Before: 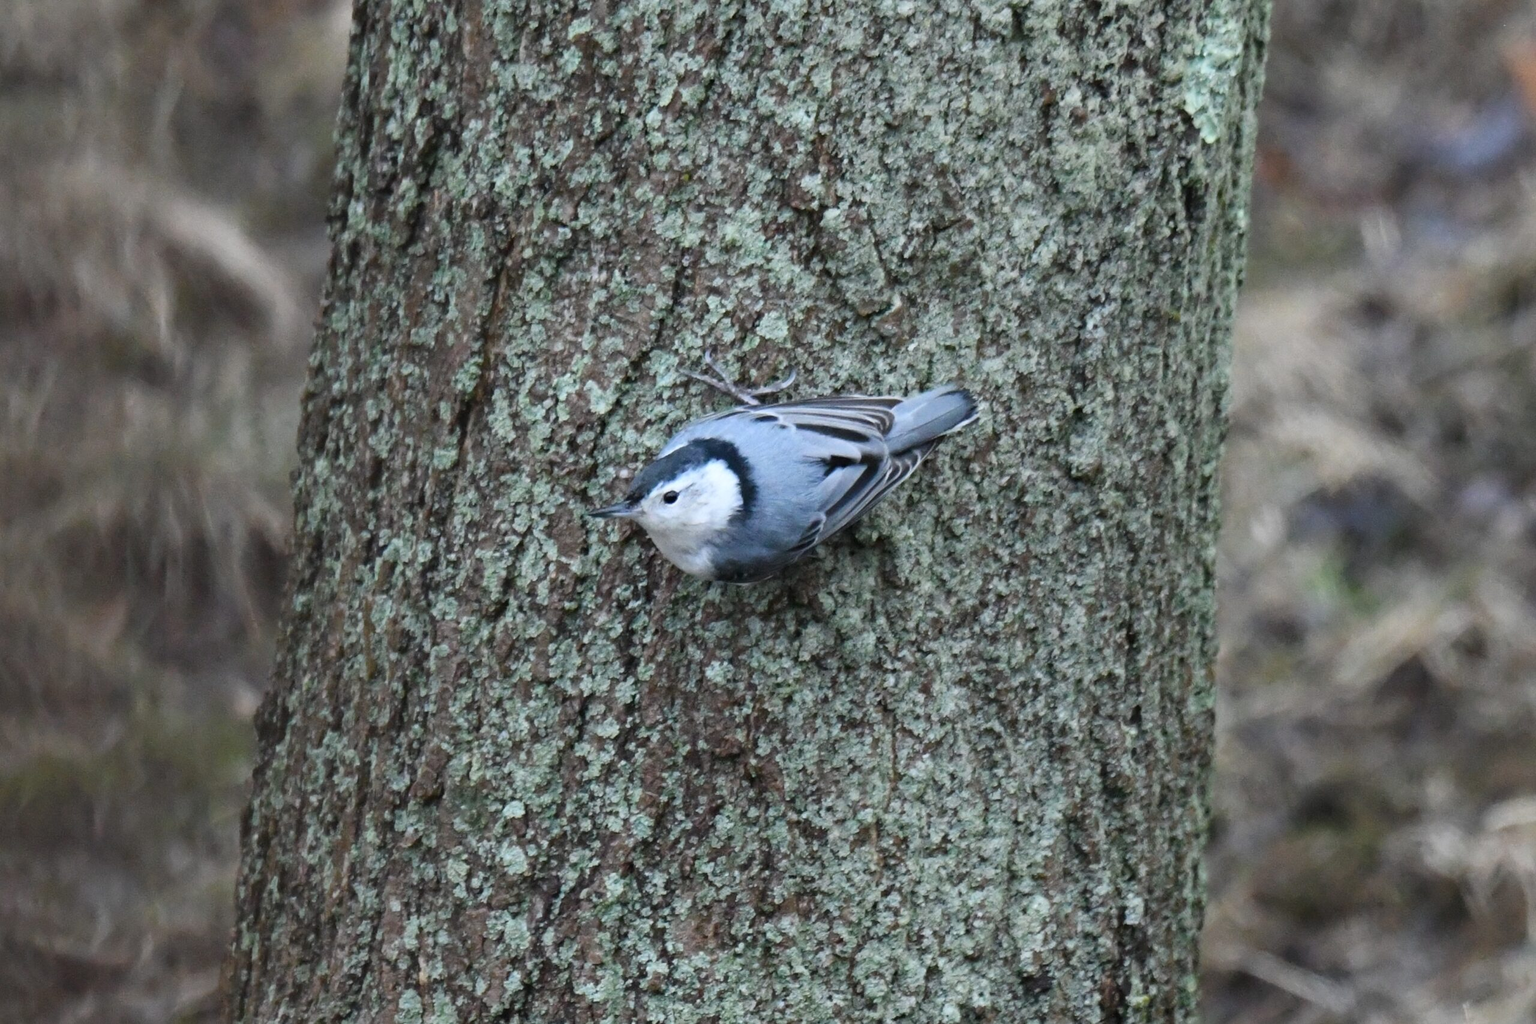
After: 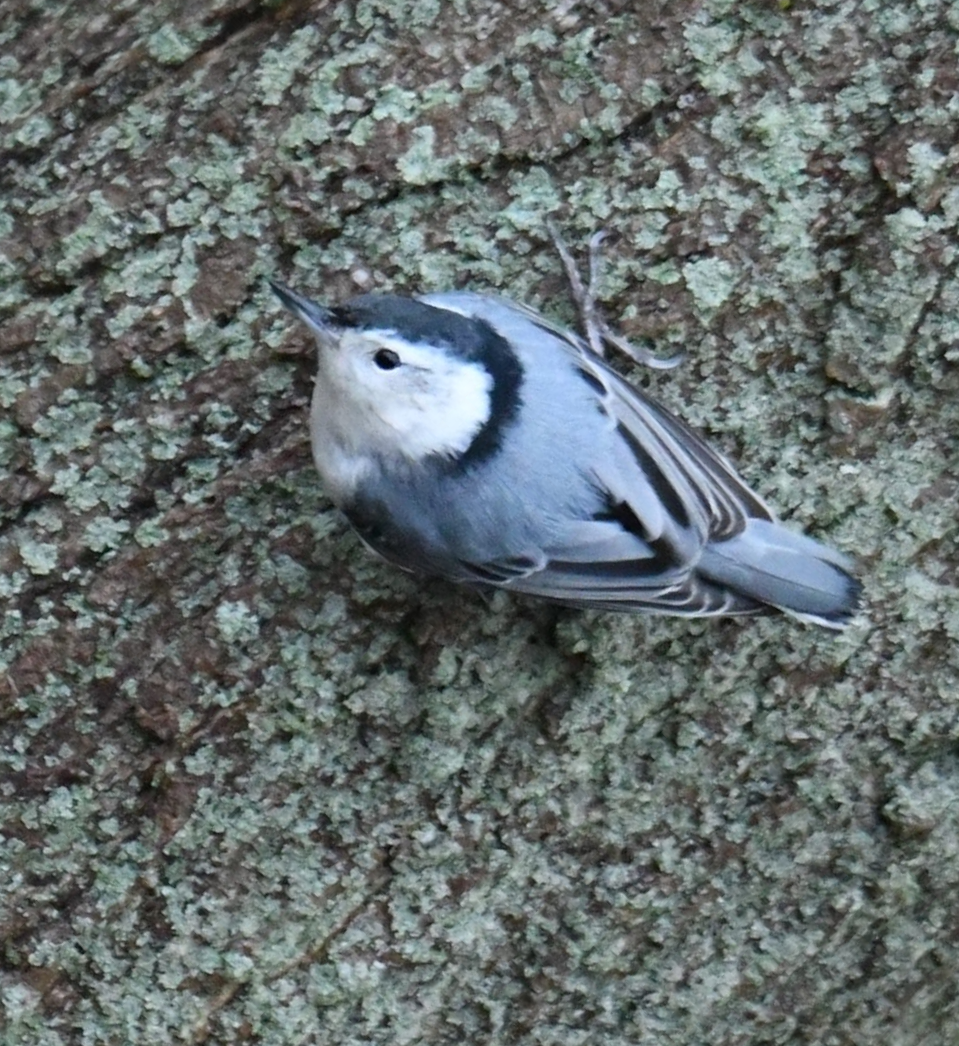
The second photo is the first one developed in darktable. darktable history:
crop and rotate: angle -45.35°, top 16.093%, right 0.773%, bottom 11.713%
